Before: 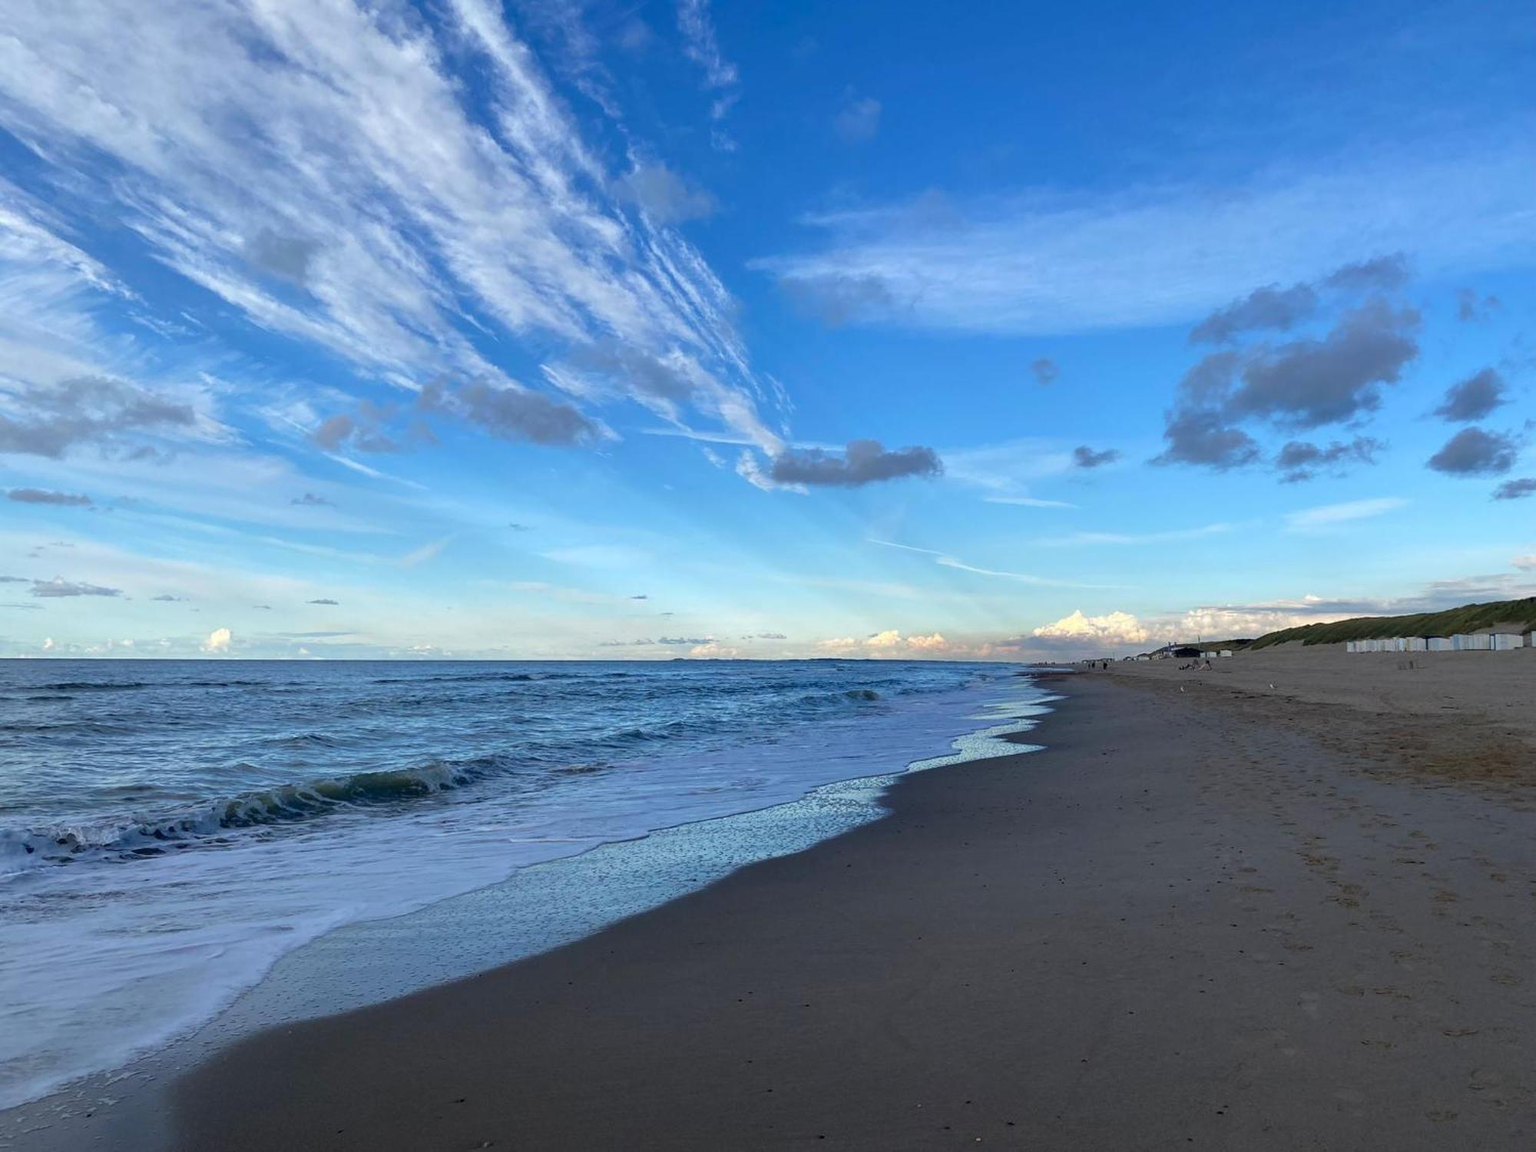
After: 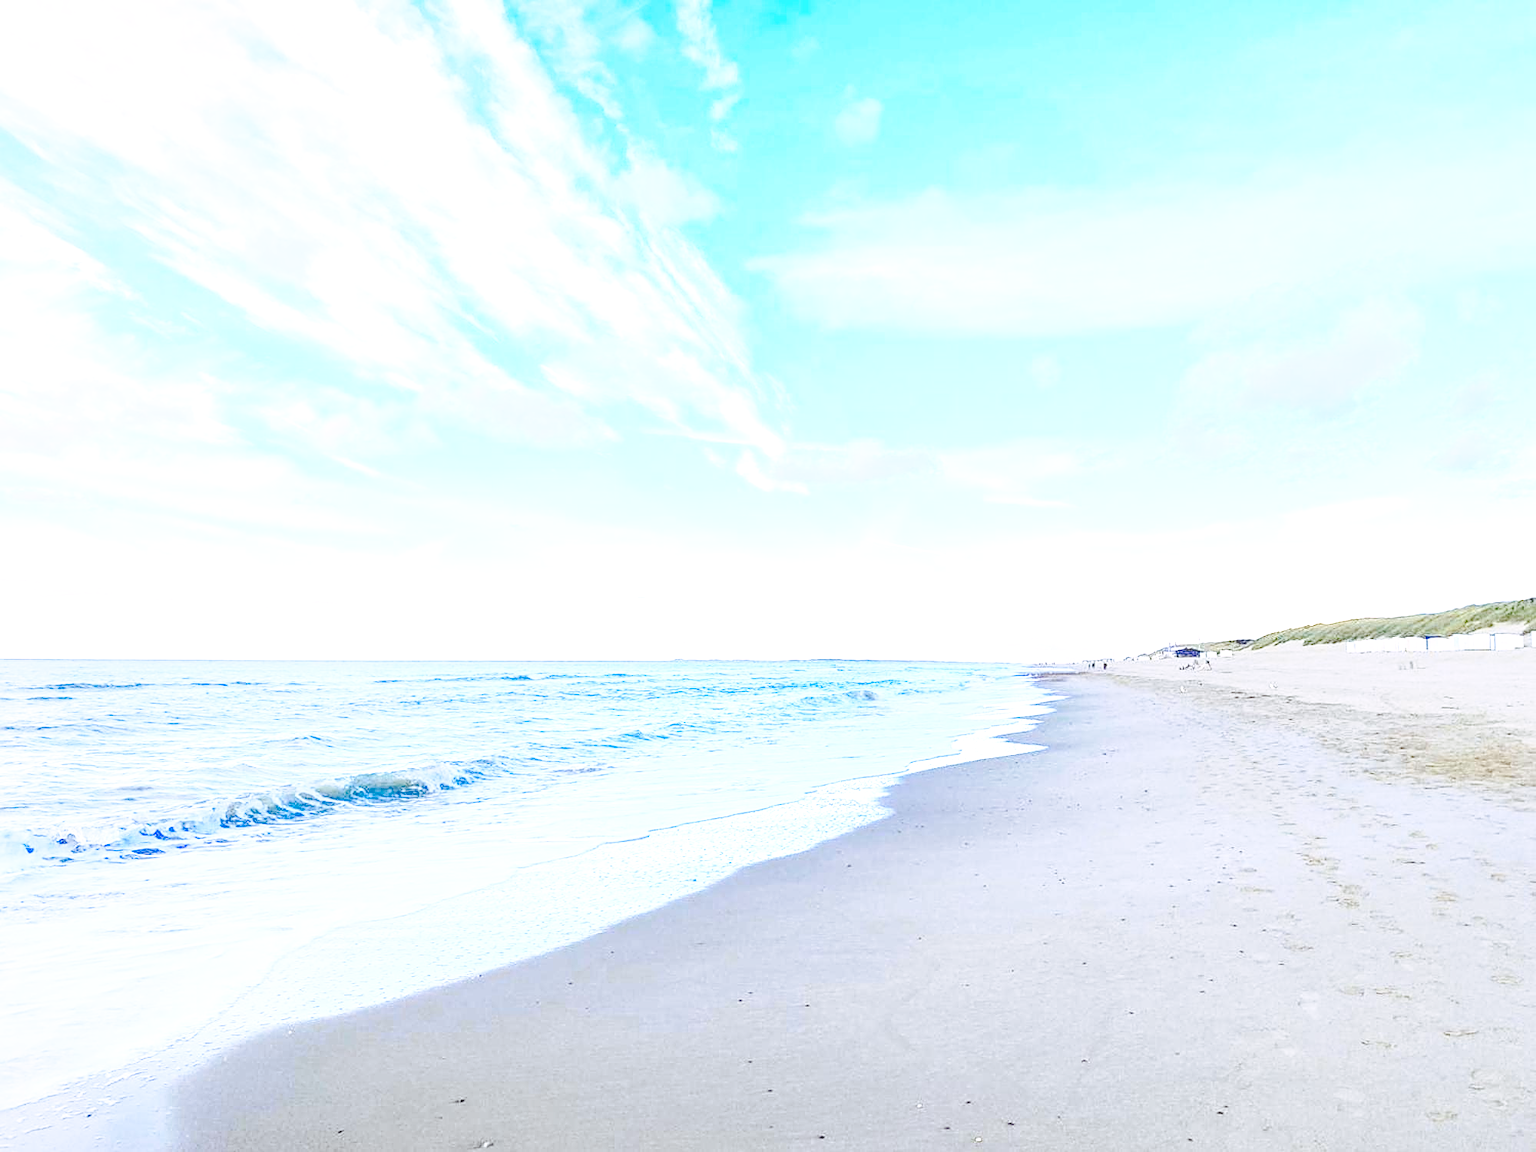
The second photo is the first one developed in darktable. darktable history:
sharpen: on, module defaults
color look up table: target L [98.57, 85.81, 79.82, 79.72, 69.87, 48.05, 68.42, 64.48, 62.2, 59.8, 61.14, 40.08, 34.65, 25.8, 23.85, 200.63, 85.99, 84.7, 71.01, 65.71, 62.3, 56.52, 45.88, 55.14, 40.89, 37.01, 44.1, 36.73, 9.656, 84.34, 78.84, 71.88, 64.6, 64.2, 58.34, 61.4, 60.38, 43.56, 44.09, 48.69, 39.88, 36.13, 17.58, 15.52, 85.39, 77.92, 64.11, 49.94, 32.15], target a [8.461, -1.946, -2.742, -38, -49.1, -37.81, -24.89, -41.56, -43.72, -9.313, -5.421, -28.82, -24.18, -1.401, -12.45, 0, 2.078, 9.747, 9.09, 10.66, 51.7, 68.37, 52.66, 53.24, 27.67, 4.317, 52.12, 33.44, 17.64, 13.38, 28.34, 19.61, 63.43, 68.46, 2.102, -13.69, 9.889, 25.35, 9.27, 54.35, 41.03, 28.68, 5.355, 15.83, -10.74, -40.11, -24.41, -22.19, 5.717], target b [1.604, 24.42, 60.41, -35.05, -7.43, 35.93, -4.636, 45.58, 1.016, 51.07, 20.21, 26.05, 24.12, 21.01, 3.25, 0, 42.6, 21.39, 60.51, 48.89, 20.81, -5.45, 28.44, 0.613, 4.967, 14.39, 25.54, 31.15, 17.31, -27.35, -12.15, -43.11, -31.97, -46.73, -10.78, -59.07, -59.83, -31.69, -65.94, -63.76, -44.75, -78.4, -3.911, -28.73, -26.95, -38.61, -50.22, -18.91, -38.35], num patches 49
tone curve: curves: ch0 [(0, 0) (0.003, 0) (0.011, 0.001) (0.025, 0.003) (0.044, 0.005) (0.069, 0.012) (0.1, 0.023) (0.136, 0.039) (0.177, 0.088) (0.224, 0.15) (0.277, 0.24) (0.335, 0.337) (0.399, 0.437) (0.468, 0.535) (0.543, 0.629) (0.623, 0.71) (0.709, 0.782) (0.801, 0.856) (0.898, 0.94) (1, 1)], preserve colors none
exposure: exposure 0.661 EV, compensate highlight preservation false
local contrast: highlights 66%, shadows 33%, detail 166%, midtone range 0.2
contrast brightness saturation: contrast 0.4, brightness 0.05, saturation 0.25
